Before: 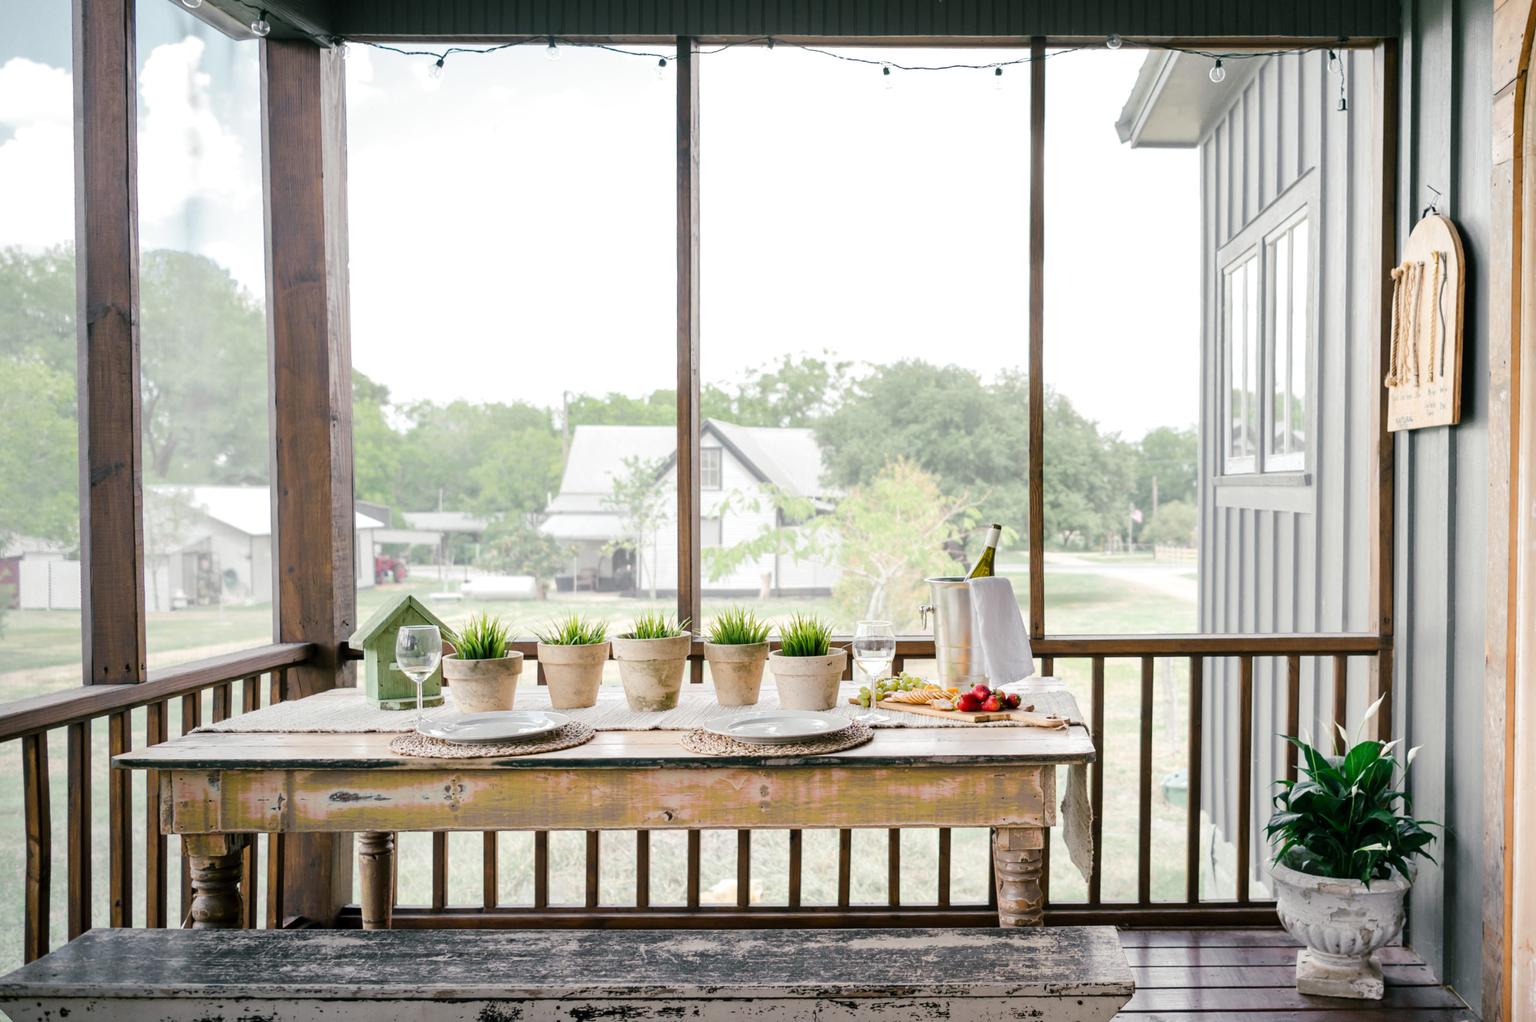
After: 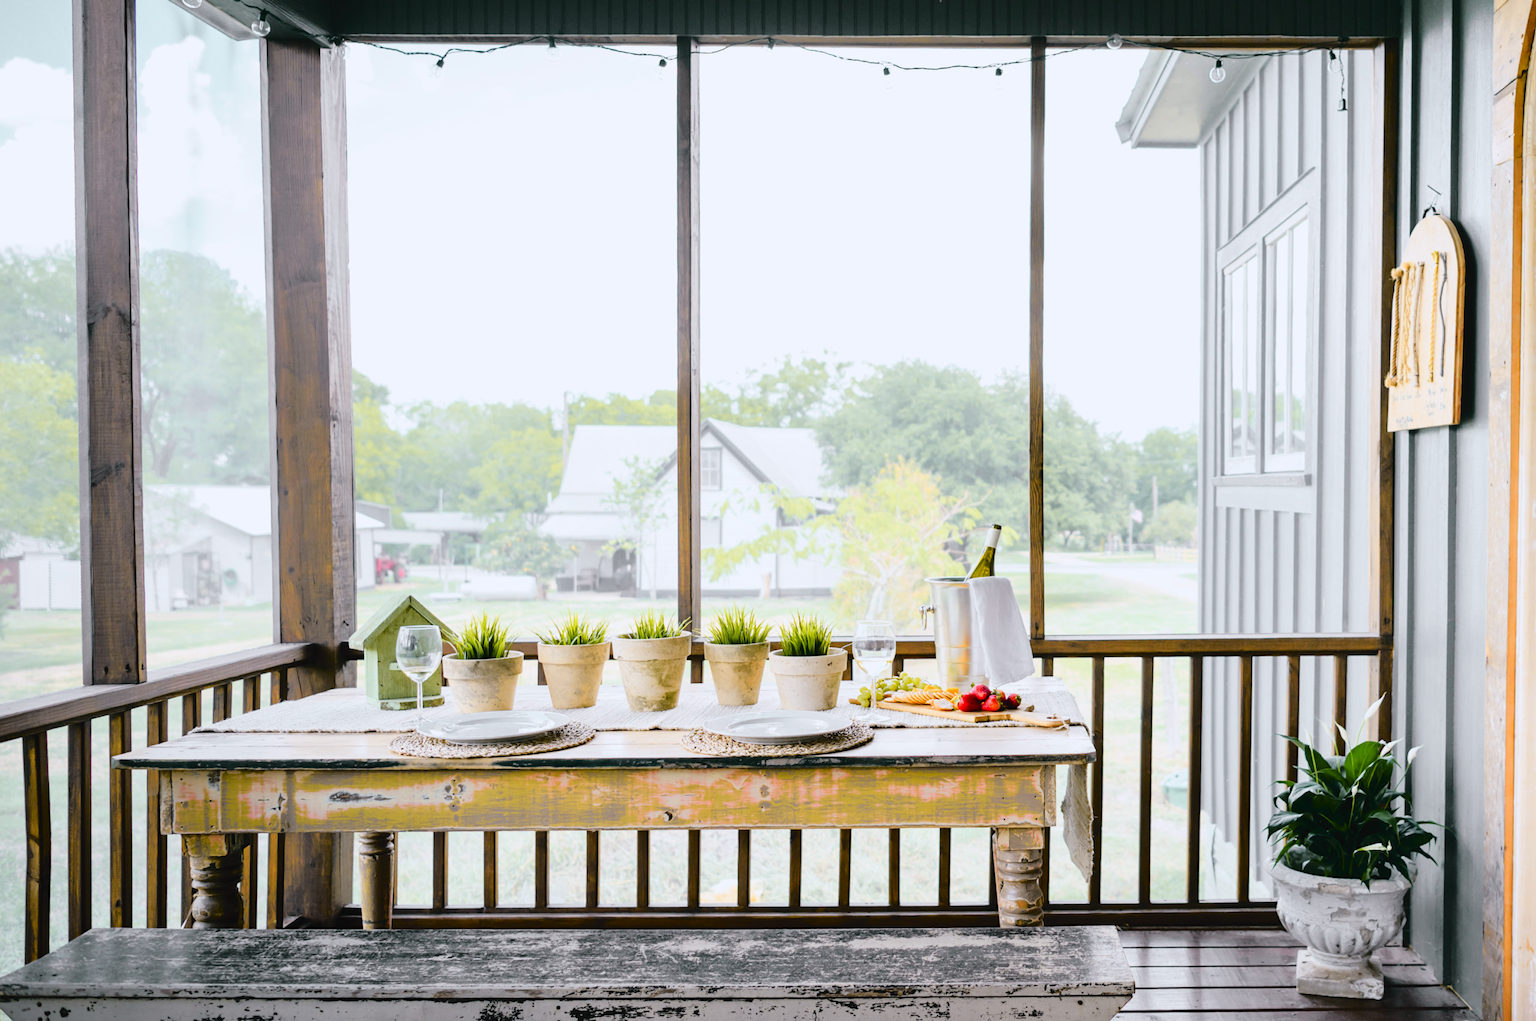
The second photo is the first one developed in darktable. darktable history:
exposure: exposure -0.05 EV
color correction: highlights a* -0.137, highlights b* -5.91, shadows a* -0.137, shadows b* -0.137
tone curve: curves: ch0 [(0, 0.029) (0.168, 0.142) (0.359, 0.44) (0.469, 0.544) (0.634, 0.722) (0.858, 0.903) (1, 0.968)]; ch1 [(0, 0) (0.437, 0.453) (0.472, 0.47) (0.502, 0.502) (0.54, 0.534) (0.57, 0.592) (0.618, 0.66) (0.699, 0.749) (0.859, 0.899) (1, 1)]; ch2 [(0, 0) (0.33, 0.301) (0.421, 0.443) (0.476, 0.498) (0.505, 0.503) (0.547, 0.557) (0.586, 0.634) (0.608, 0.676) (1, 1)], color space Lab, independent channels, preserve colors none
